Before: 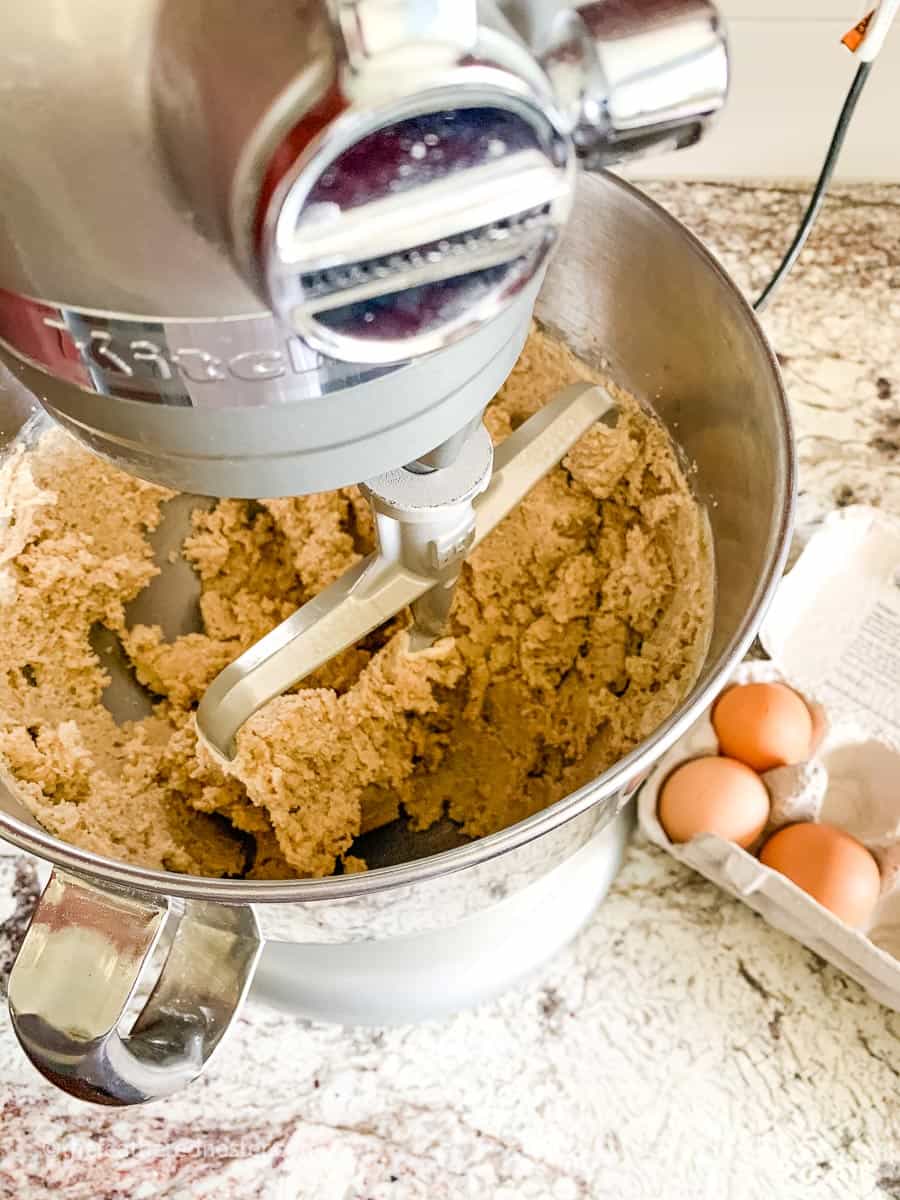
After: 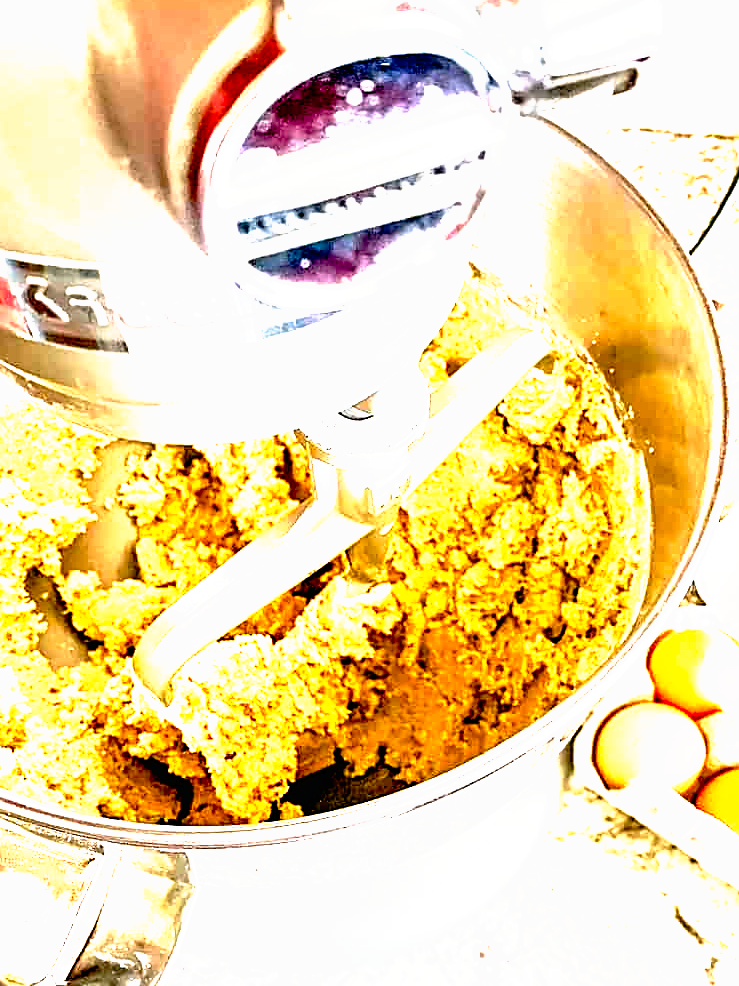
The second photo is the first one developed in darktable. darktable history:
crop and rotate: left 7.196%, top 4.574%, right 10.605%, bottom 13.178%
sharpen: on, module defaults
tone curve: curves: ch0 [(0, 0) (0.003, 0.01) (0.011, 0.011) (0.025, 0.008) (0.044, 0.007) (0.069, 0.006) (0.1, 0.005) (0.136, 0.015) (0.177, 0.094) (0.224, 0.241) (0.277, 0.369) (0.335, 0.5) (0.399, 0.648) (0.468, 0.811) (0.543, 0.975) (0.623, 0.989) (0.709, 0.989) (0.801, 0.99) (0.898, 0.99) (1, 1)], preserve colors none
